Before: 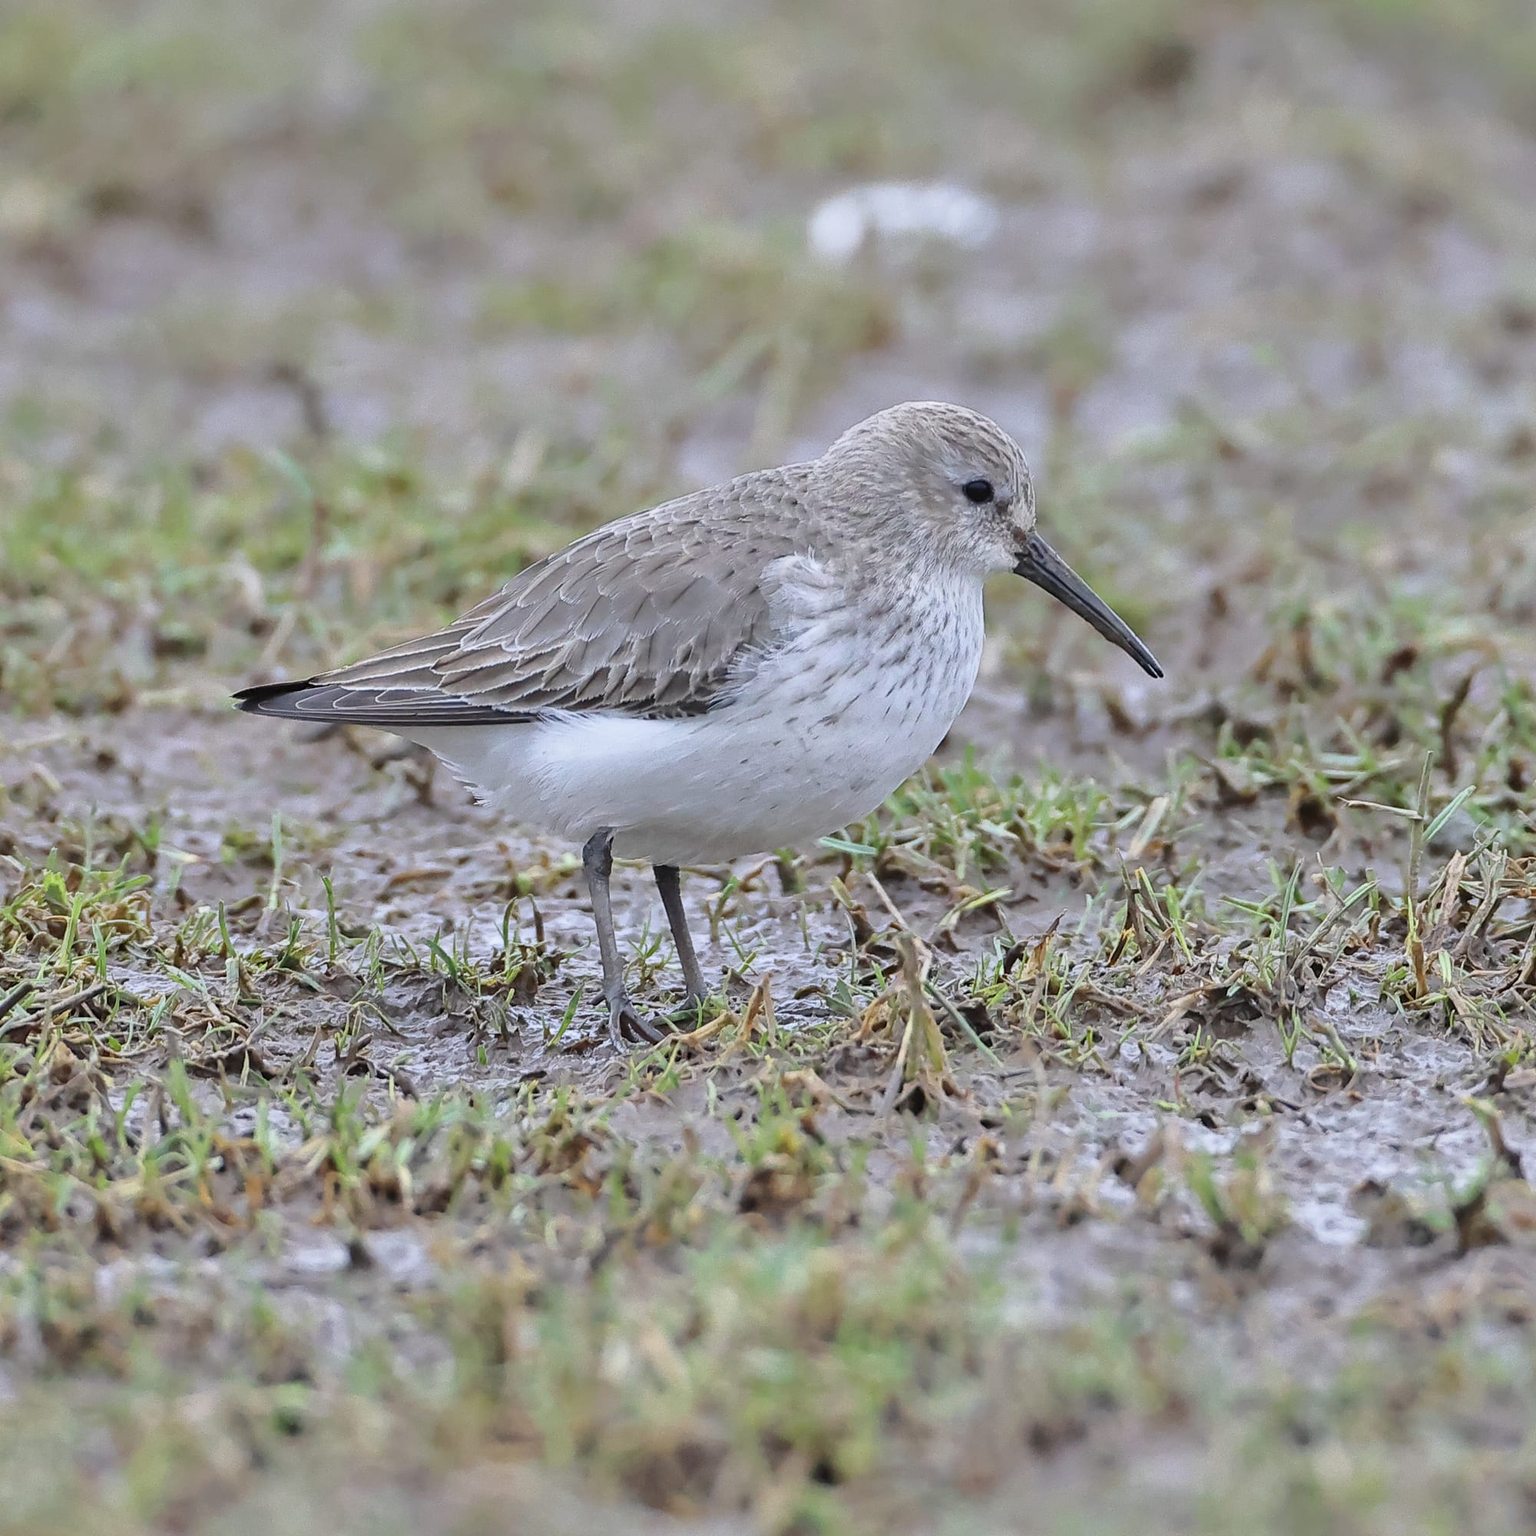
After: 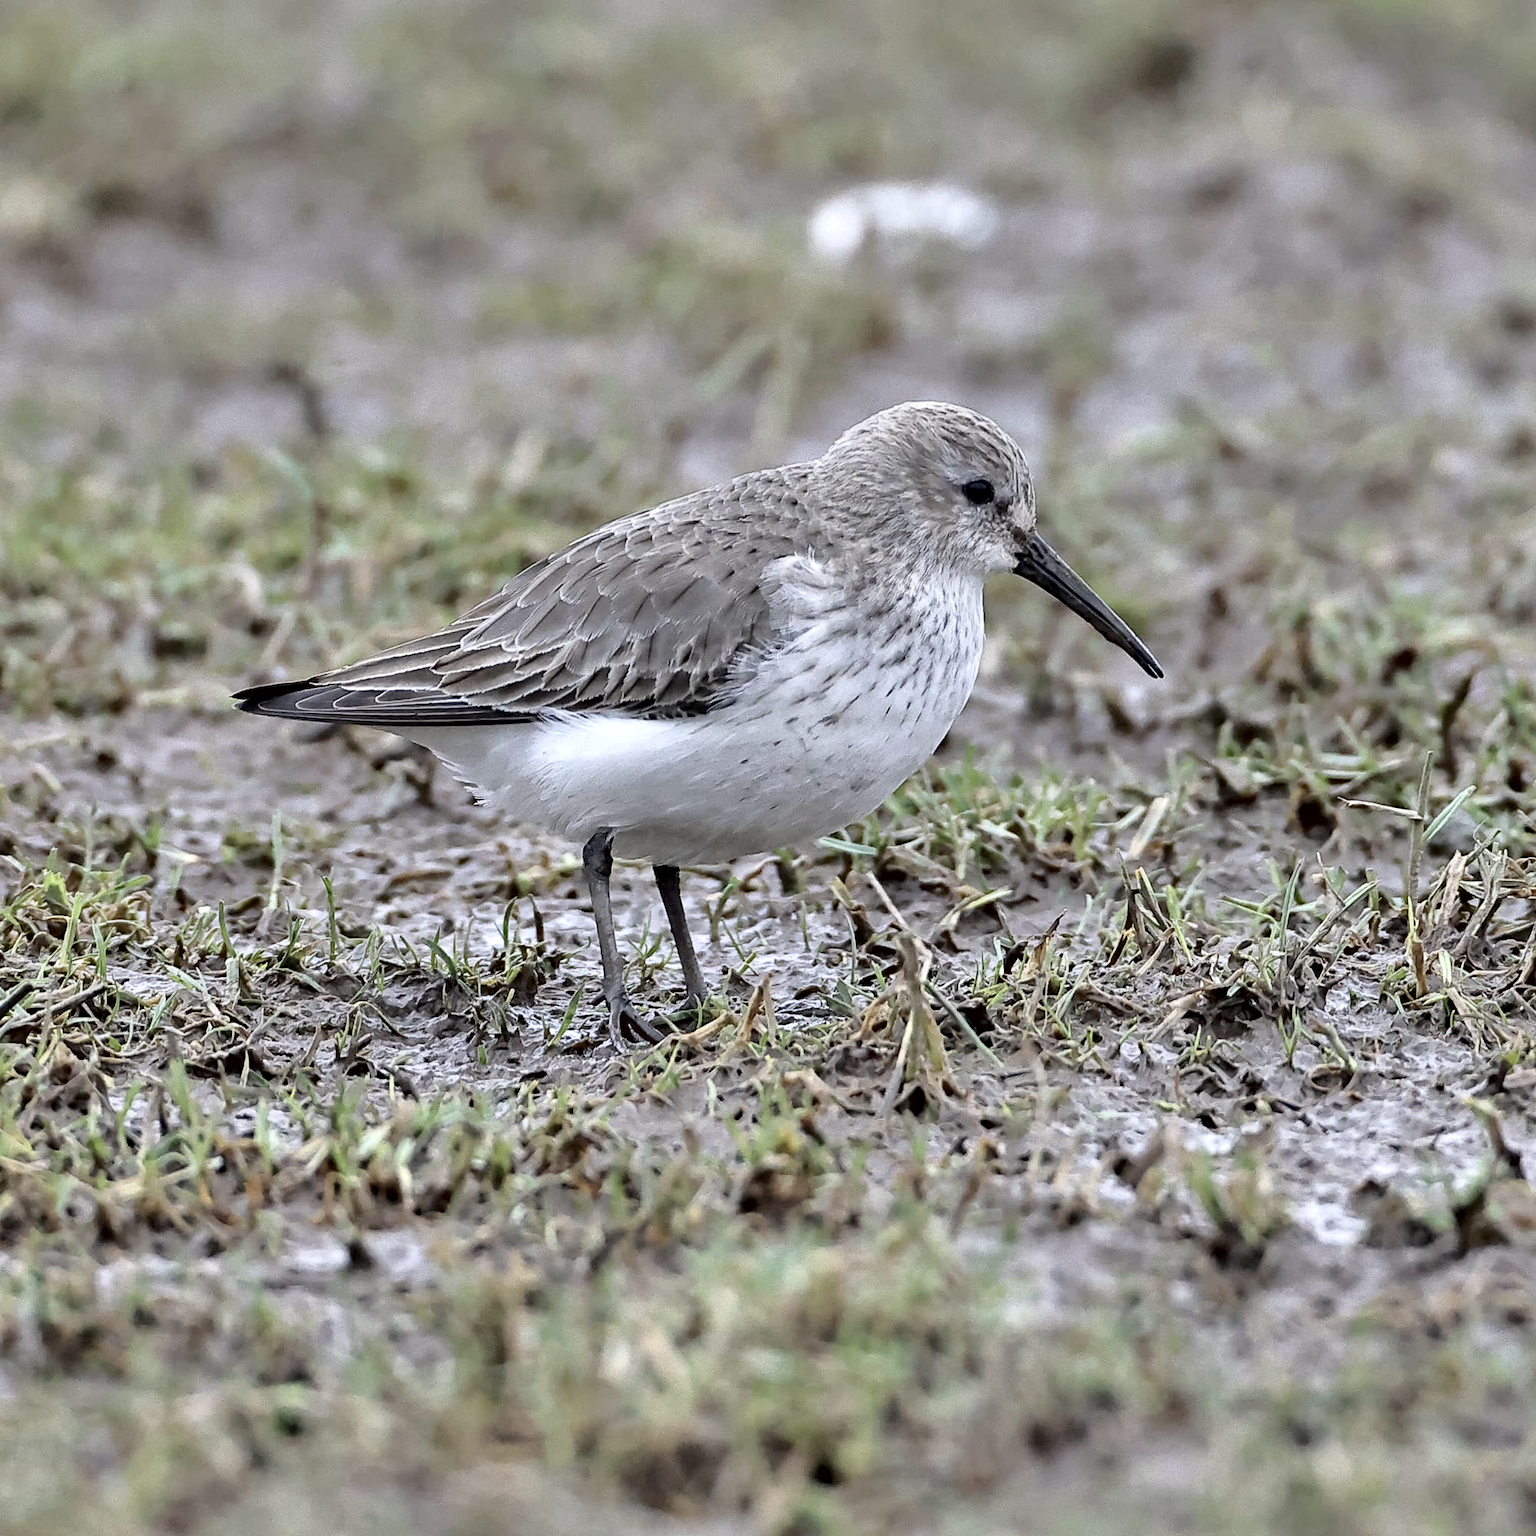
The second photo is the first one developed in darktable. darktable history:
contrast brightness saturation: contrast 0.096, saturation -0.301
contrast equalizer: octaves 7, y [[0.586, 0.584, 0.576, 0.565, 0.552, 0.539], [0.5 ×6], [0.97, 0.959, 0.919, 0.859, 0.789, 0.717], [0 ×6], [0 ×6]]
haze removal: compatibility mode true
